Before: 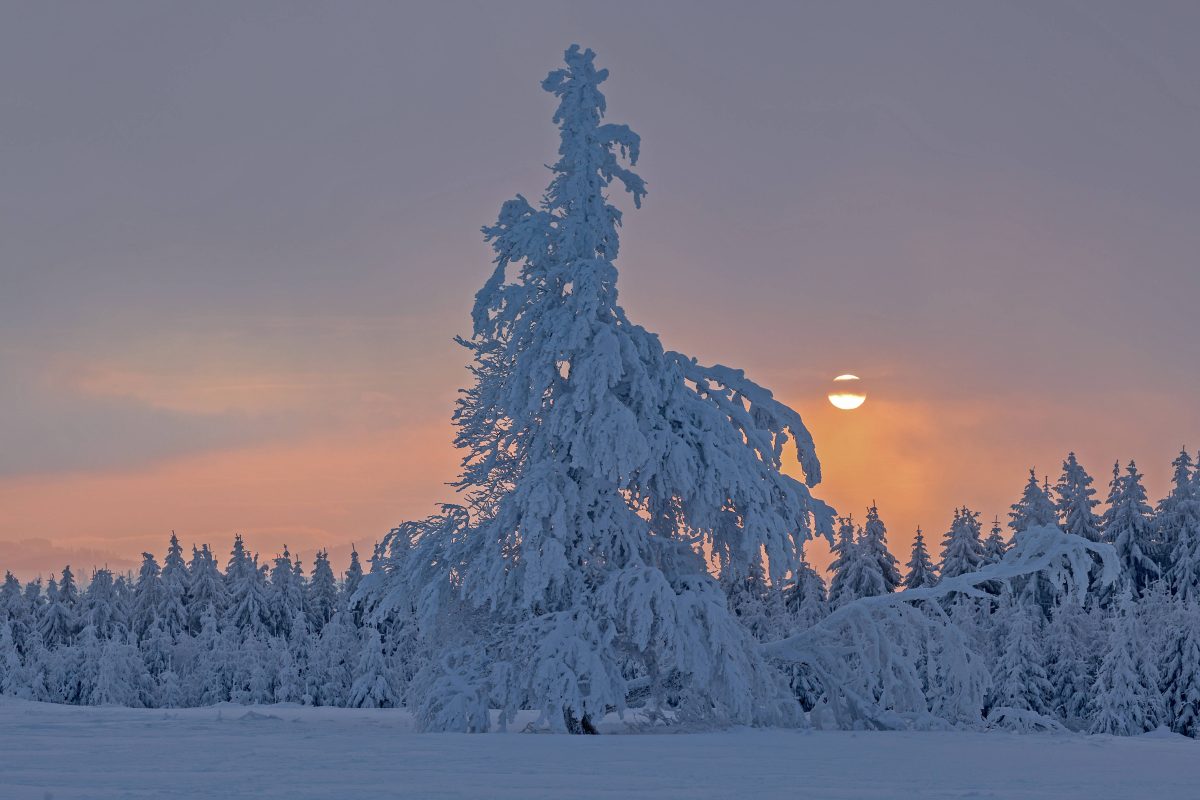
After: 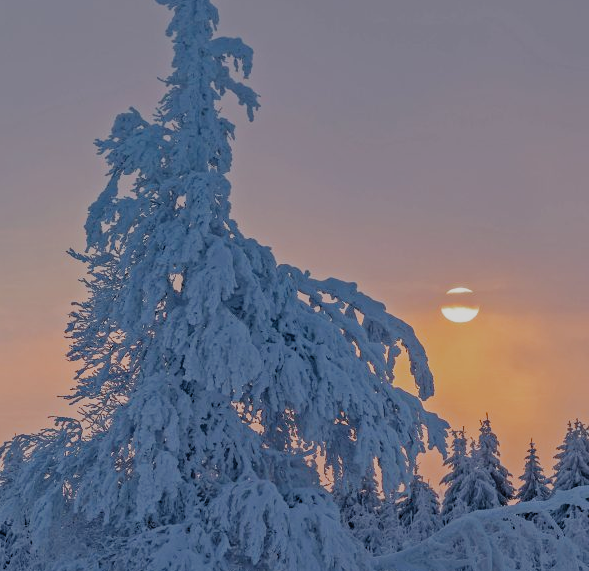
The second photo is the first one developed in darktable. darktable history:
tone equalizer: edges refinement/feathering 500, mask exposure compensation -1.57 EV, preserve details guided filter
crop: left 32.26%, top 10.924%, right 18.65%, bottom 17.588%
color balance rgb: highlights gain › chroma 0.658%, highlights gain › hue 55.03°, perceptual saturation grading › global saturation 10.24%
filmic rgb: black relative exposure -7.96 EV, white relative exposure 3.81 EV, hardness 4.35, preserve chrominance no, color science v5 (2021), contrast in shadows safe, contrast in highlights safe
contrast brightness saturation: saturation -0.025
